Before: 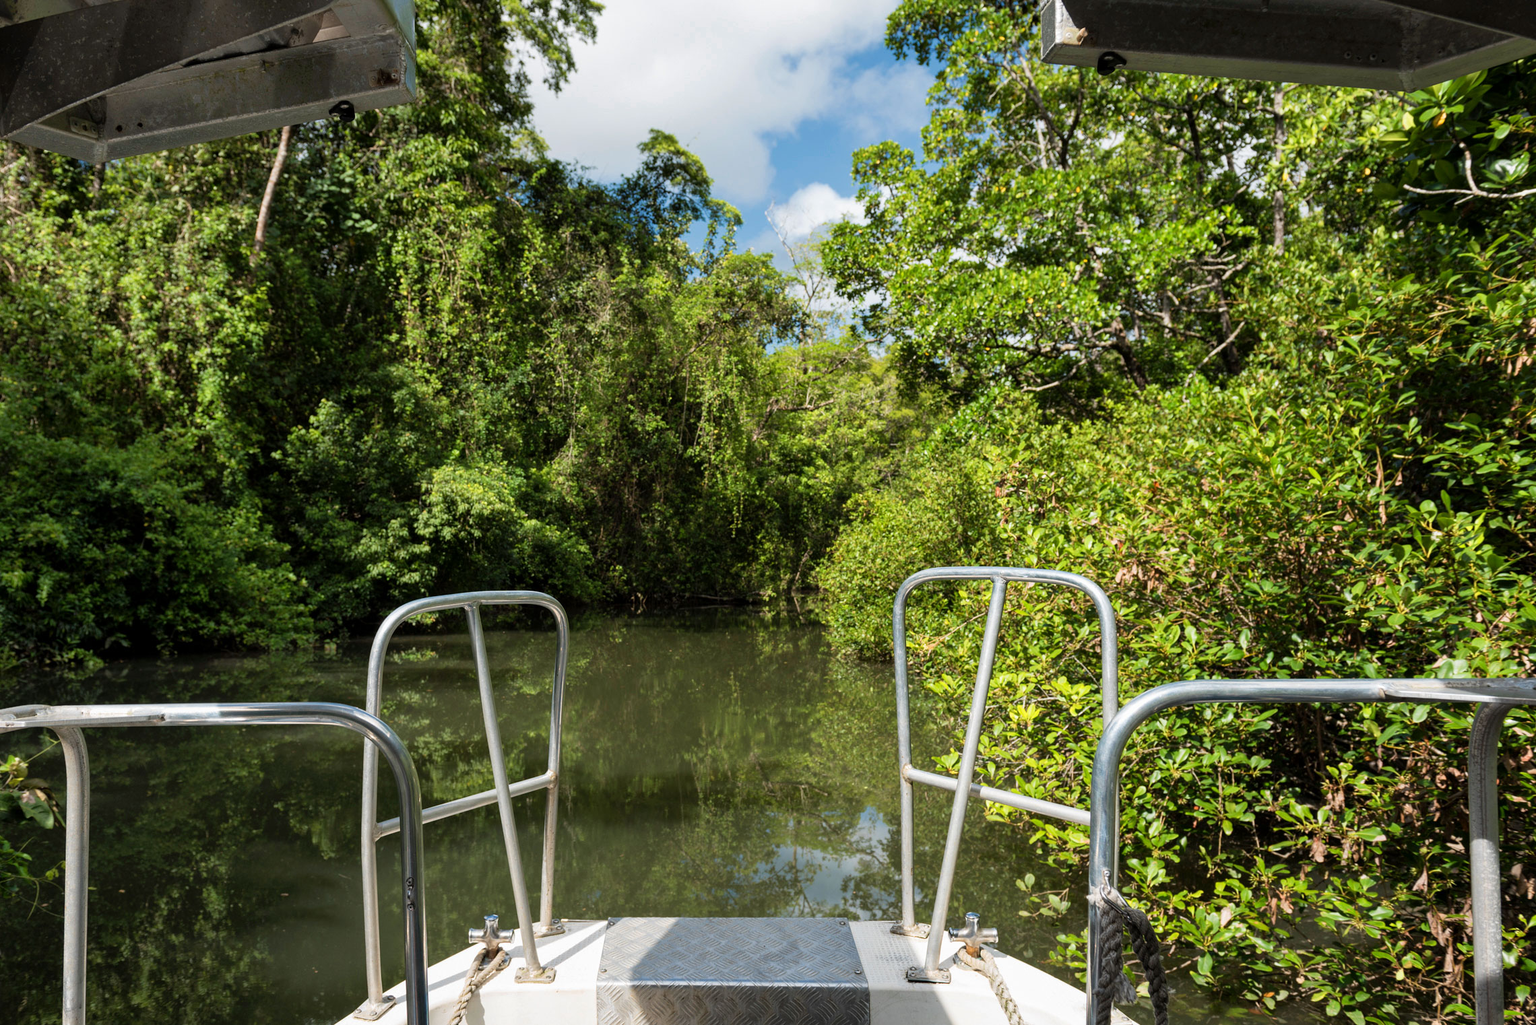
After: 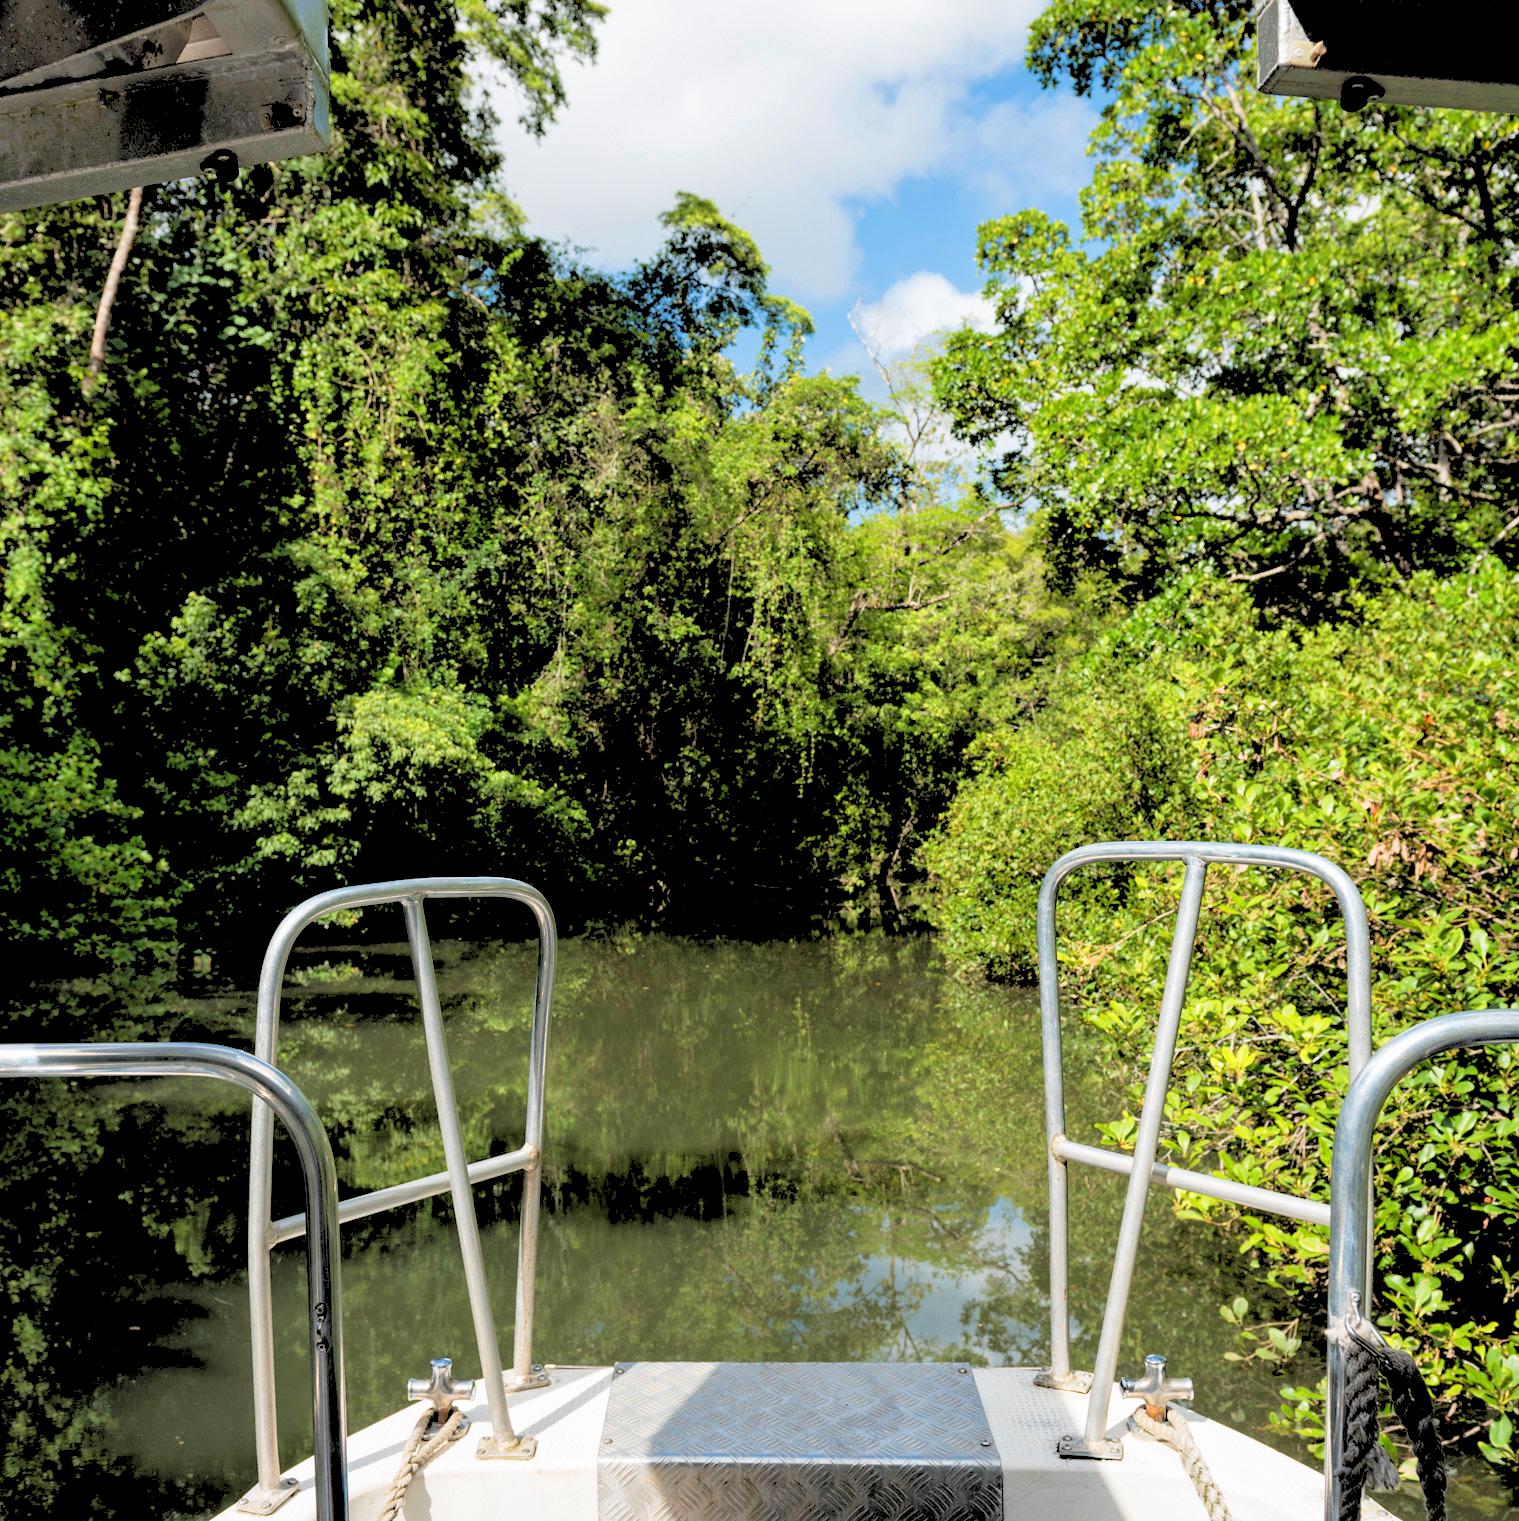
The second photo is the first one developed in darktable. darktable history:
exposure: compensate highlight preservation false
crop and rotate: left 12.673%, right 20.66%
rgb levels: levels [[0.027, 0.429, 0.996], [0, 0.5, 1], [0, 0.5, 1]]
